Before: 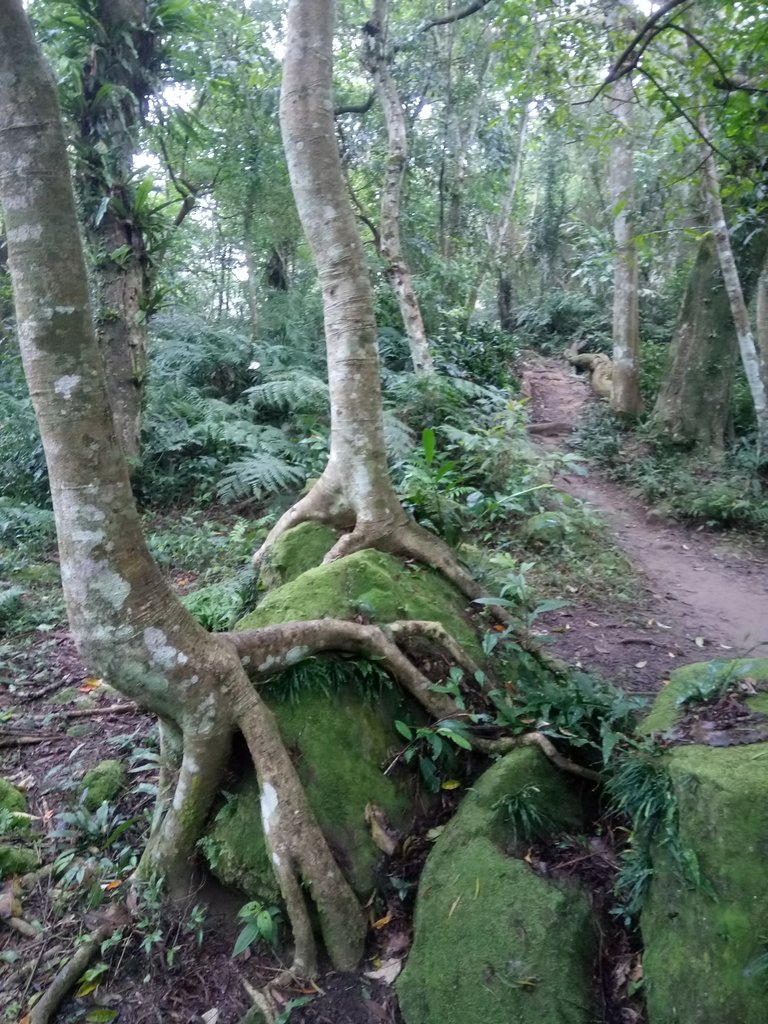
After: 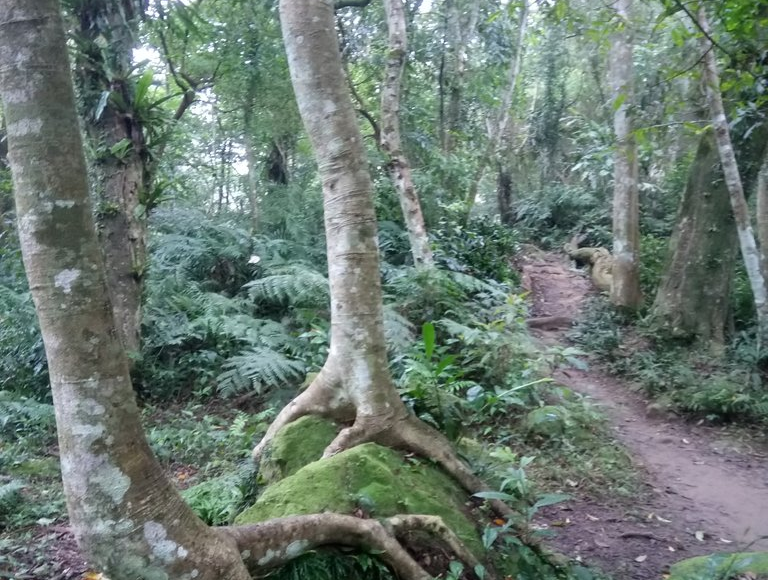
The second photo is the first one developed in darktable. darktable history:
crop and rotate: top 10.427%, bottom 32.914%
